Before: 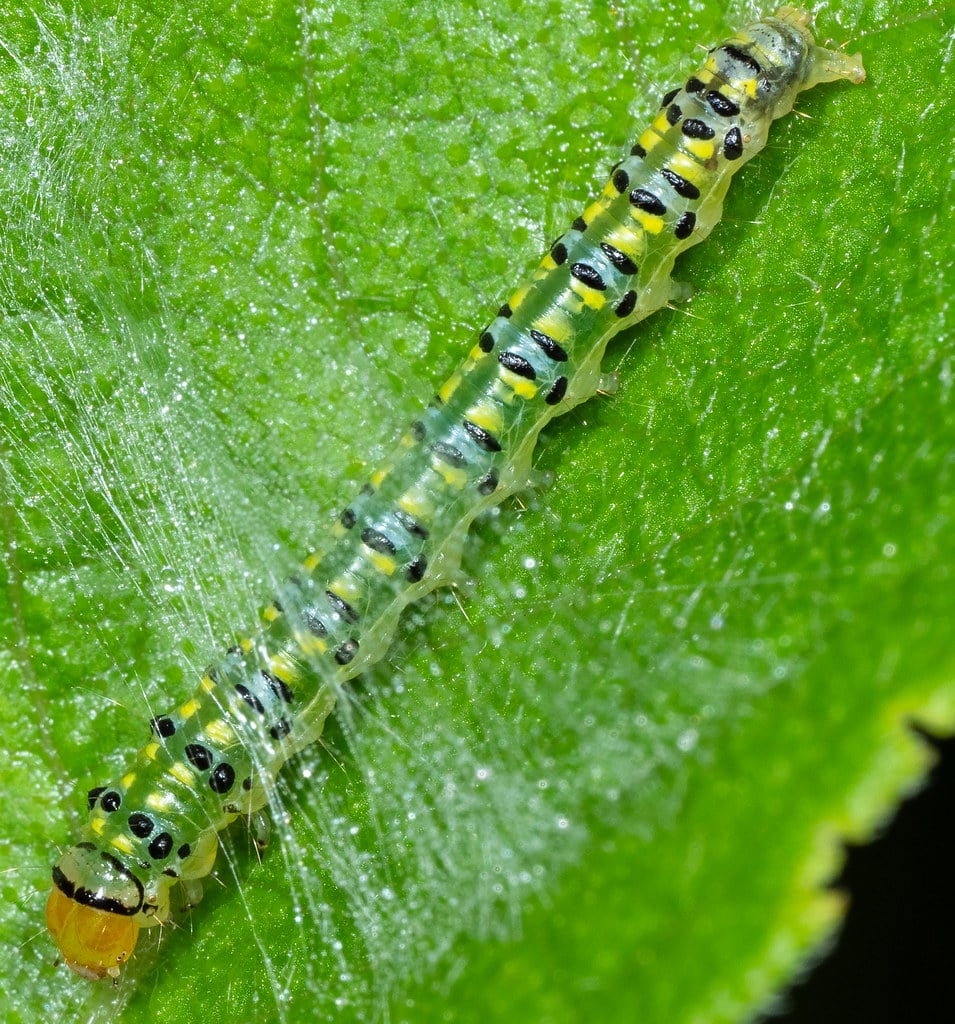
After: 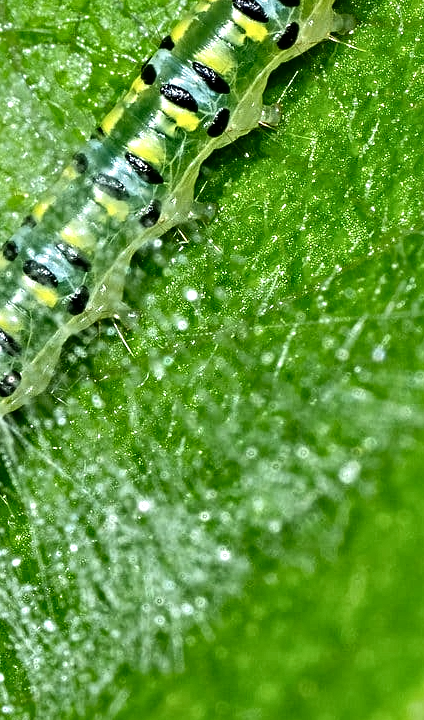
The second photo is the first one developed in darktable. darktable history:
crop: left 35.432%, top 26.233%, right 20.145%, bottom 3.432%
local contrast: mode bilateral grid, contrast 25, coarseness 60, detail 151%, midtone range 0.2
sharpen: radius 5.325, amount 0.312, threshold 26.433
contrast equalizer: octaves 7, y [[0.5, 0.542, 0.583, 0.625, 0.667, 0.708], [0.5 ×6], [0.5 ×6], [0 ×6], [0 ×6]]
